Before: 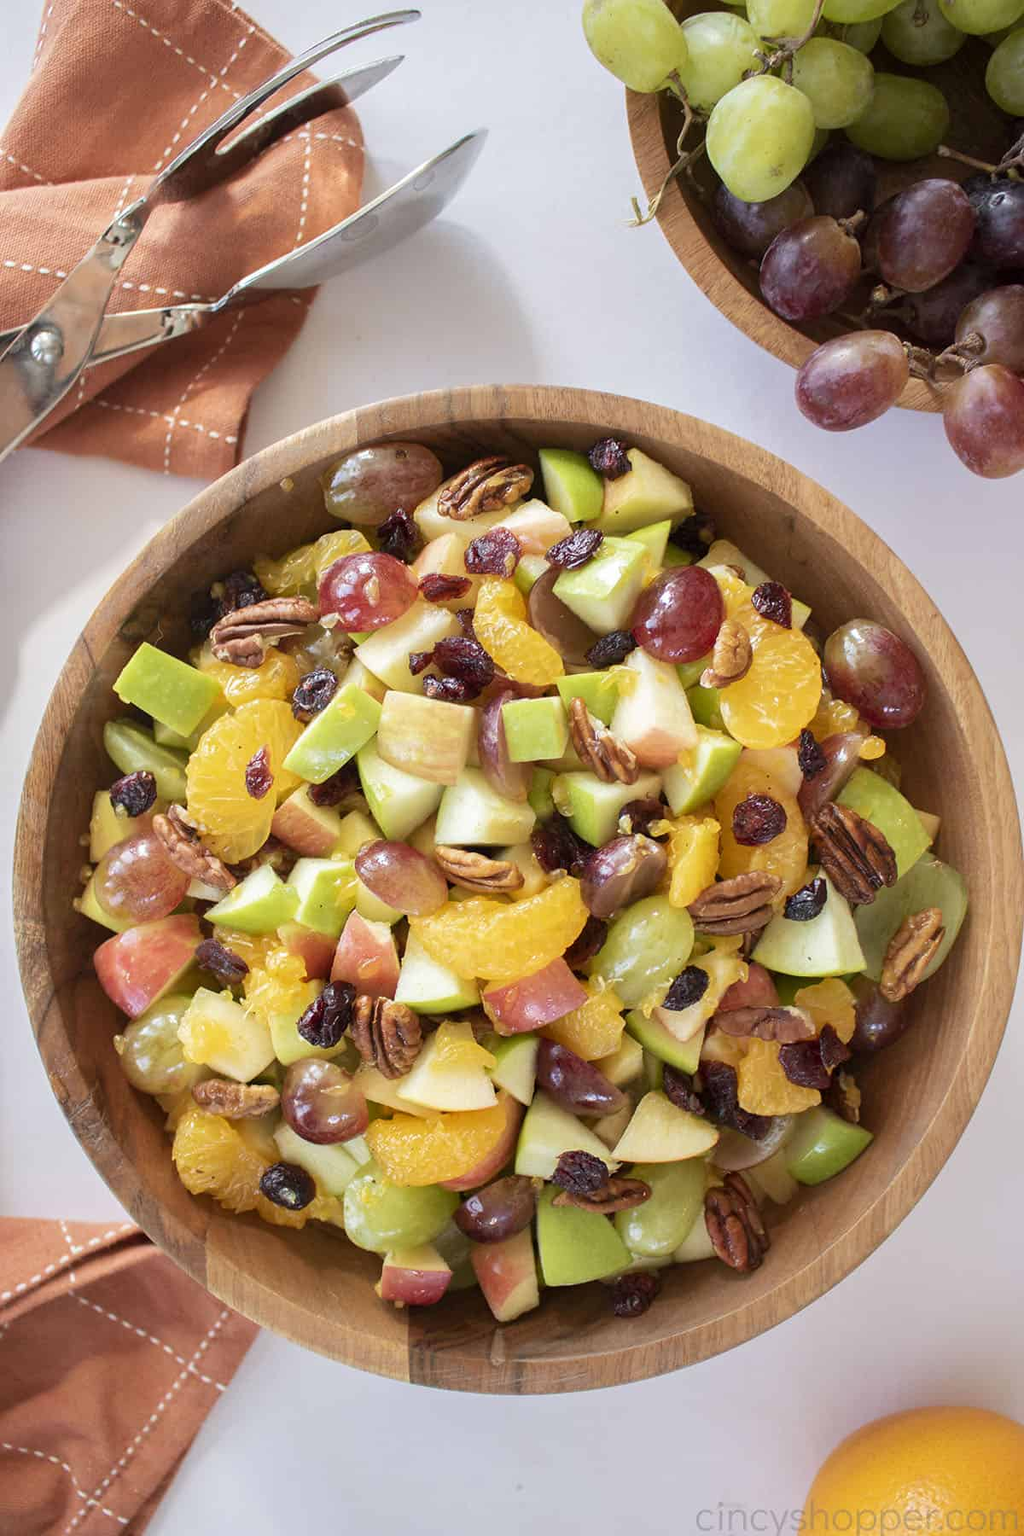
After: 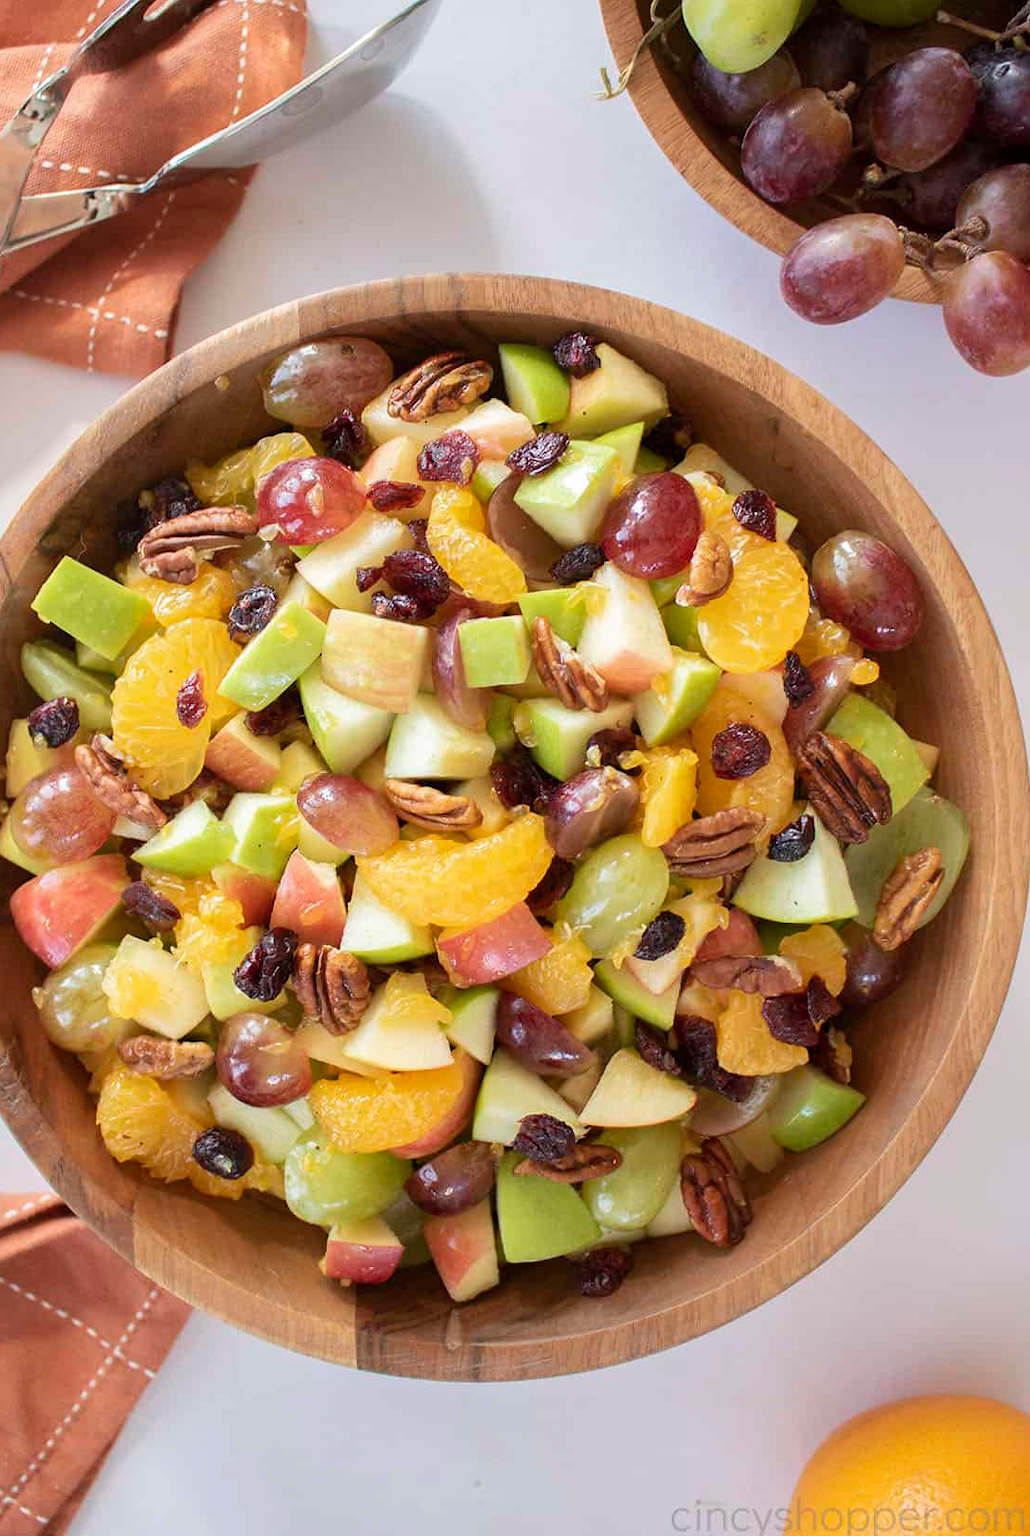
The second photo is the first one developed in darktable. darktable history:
crop and rotate: left 8.277%, top 8.881%
